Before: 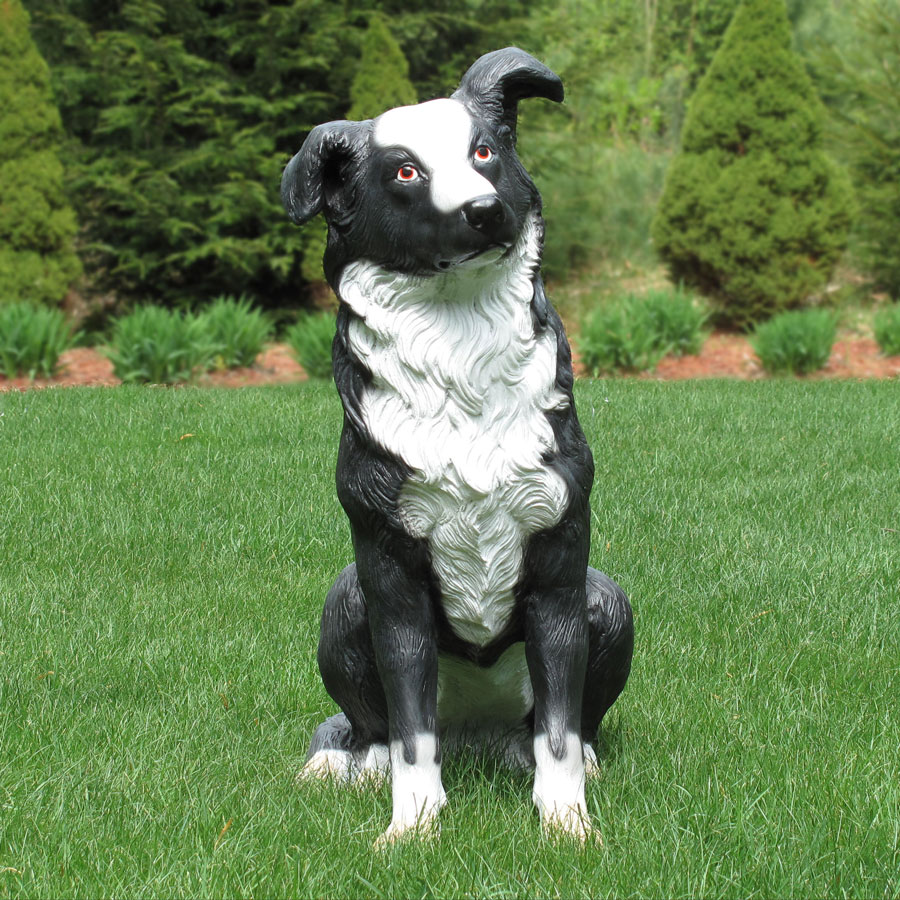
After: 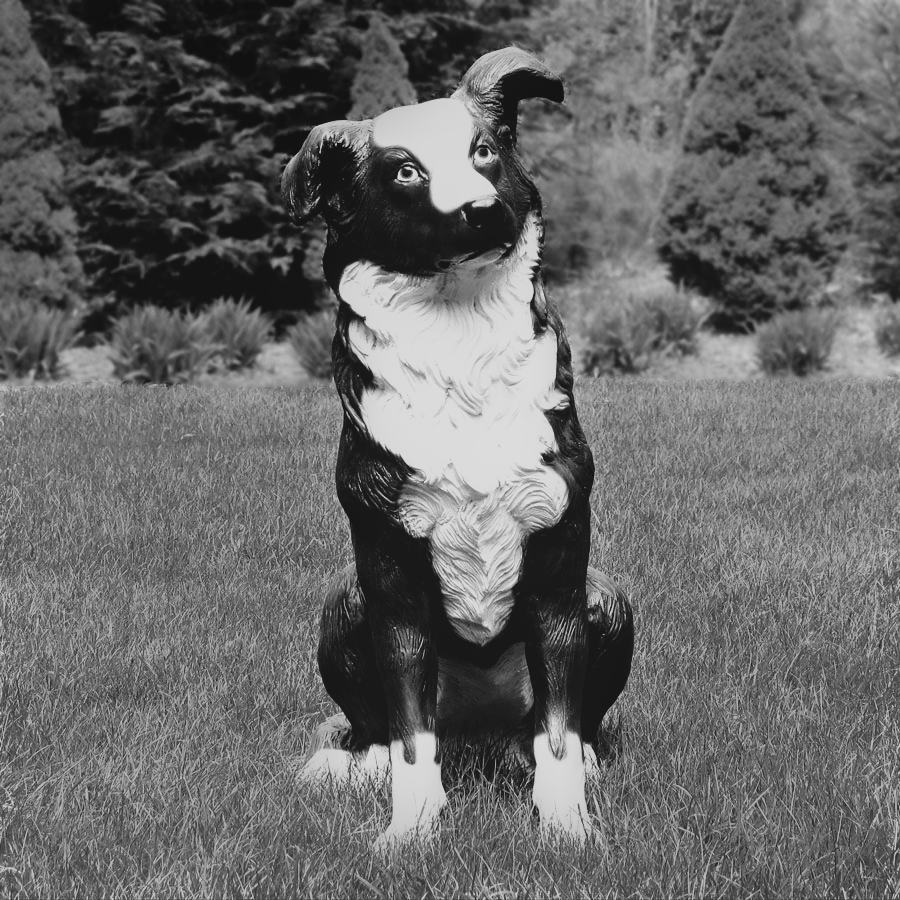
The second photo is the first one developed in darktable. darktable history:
tone curve: curves: ch0 [(0, 0) (0.003, 0.002) (0.011, 0.002) (0.025, 0.002) (0.044, 0.002) (0.069, 0.002) (0.1, 0.003) (0.136, 0.008) (0.177, 0.03) (0.224, 0.058) (0.277, 0.139) (0.335, 0.233) (0.399, 0.363) (0.468, 0.506) (0.543, 0.649) (0.623, 0.781) (0.709, 0.88) (0.801, 0.956) (0.898, 0.994) (1, 1)], preserve colors none
color correction: saturation 3
monochrome: a 73.58, b 64.21
local contrast: highlights 68%, shadows 68%, detail 82%, midtone range 0.325
